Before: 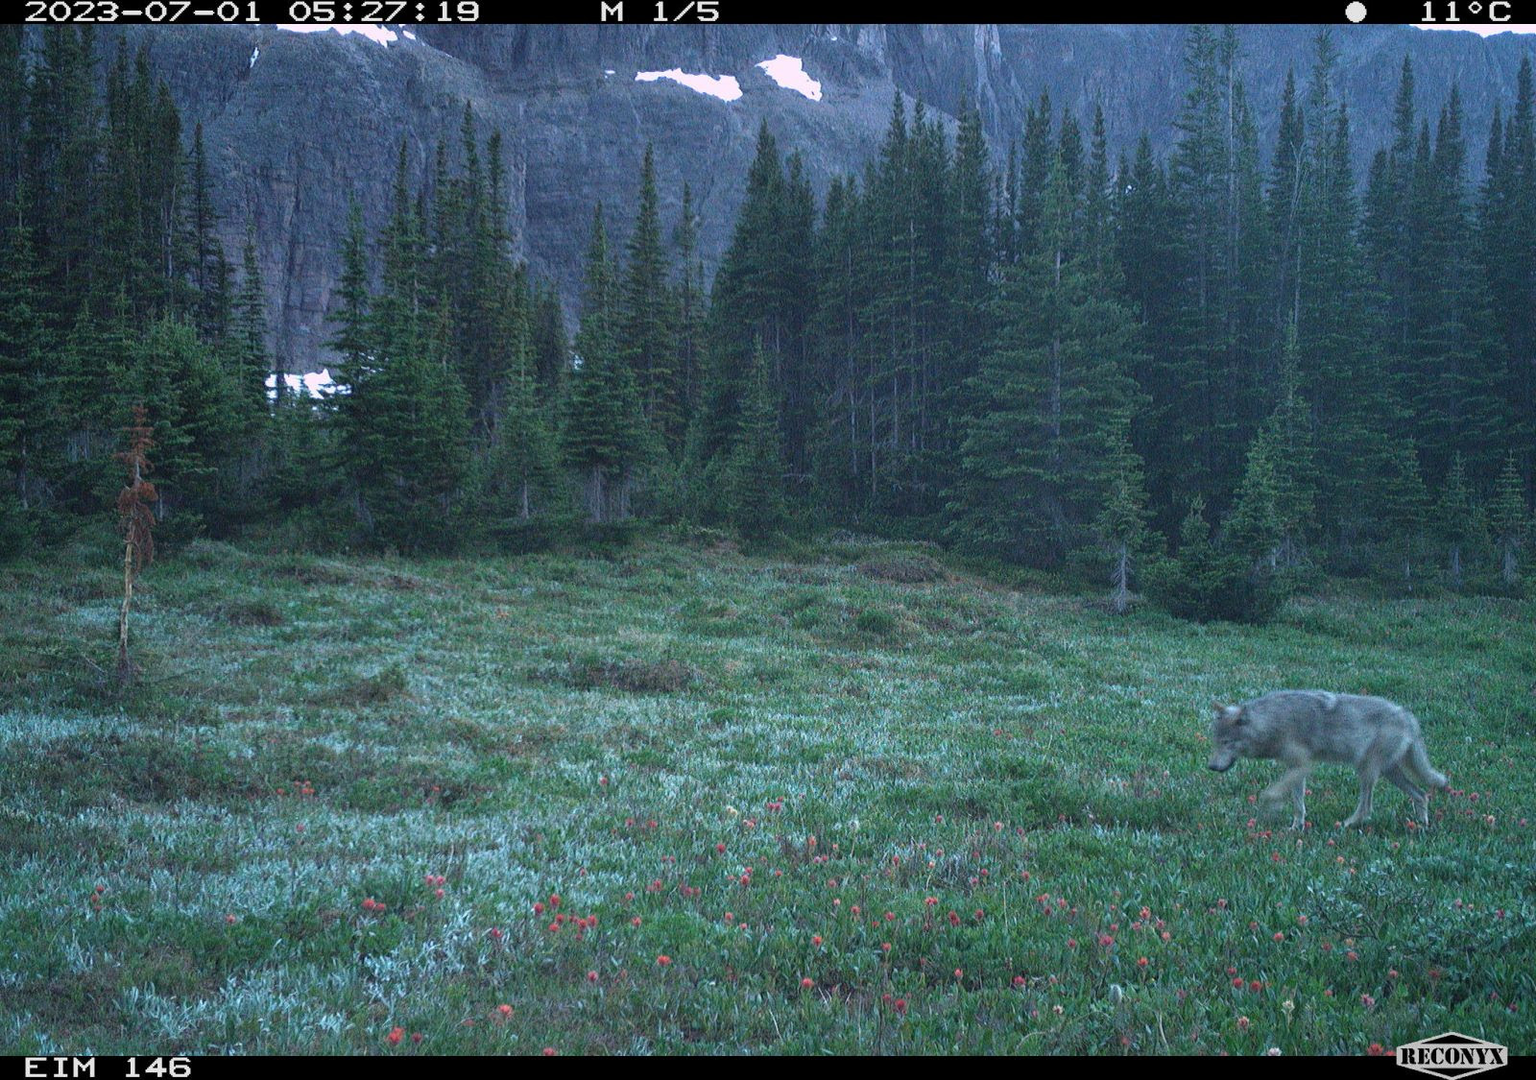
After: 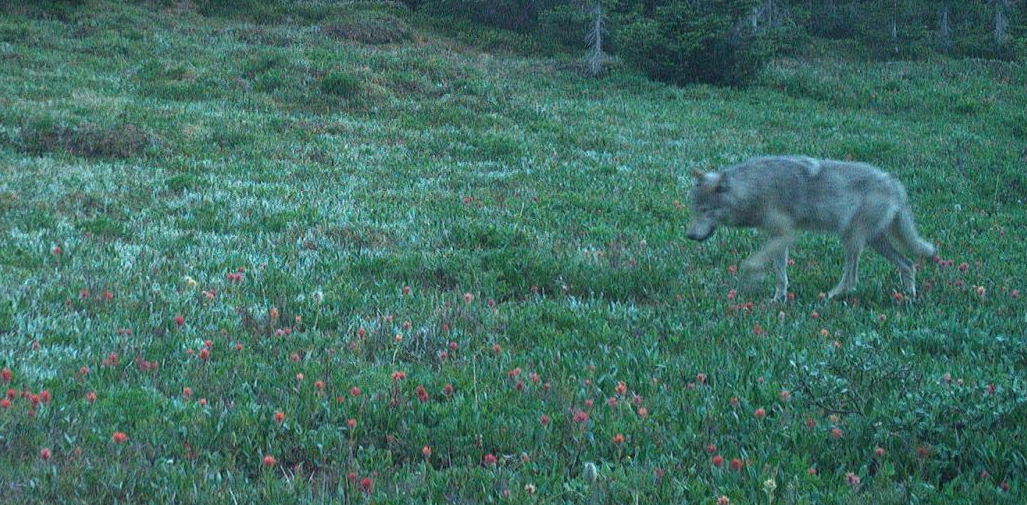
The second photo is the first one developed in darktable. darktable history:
color correction: highlights a* -7.97, highlights b* 3.38
shadows and highlights: shadows 40.28, highlights -53.27, low approximation 0.01, soften with gaussian
tone equalizer: on, module defaults
crop and rotate: left 35.802%, top 50.12%, bottom 4.919%
